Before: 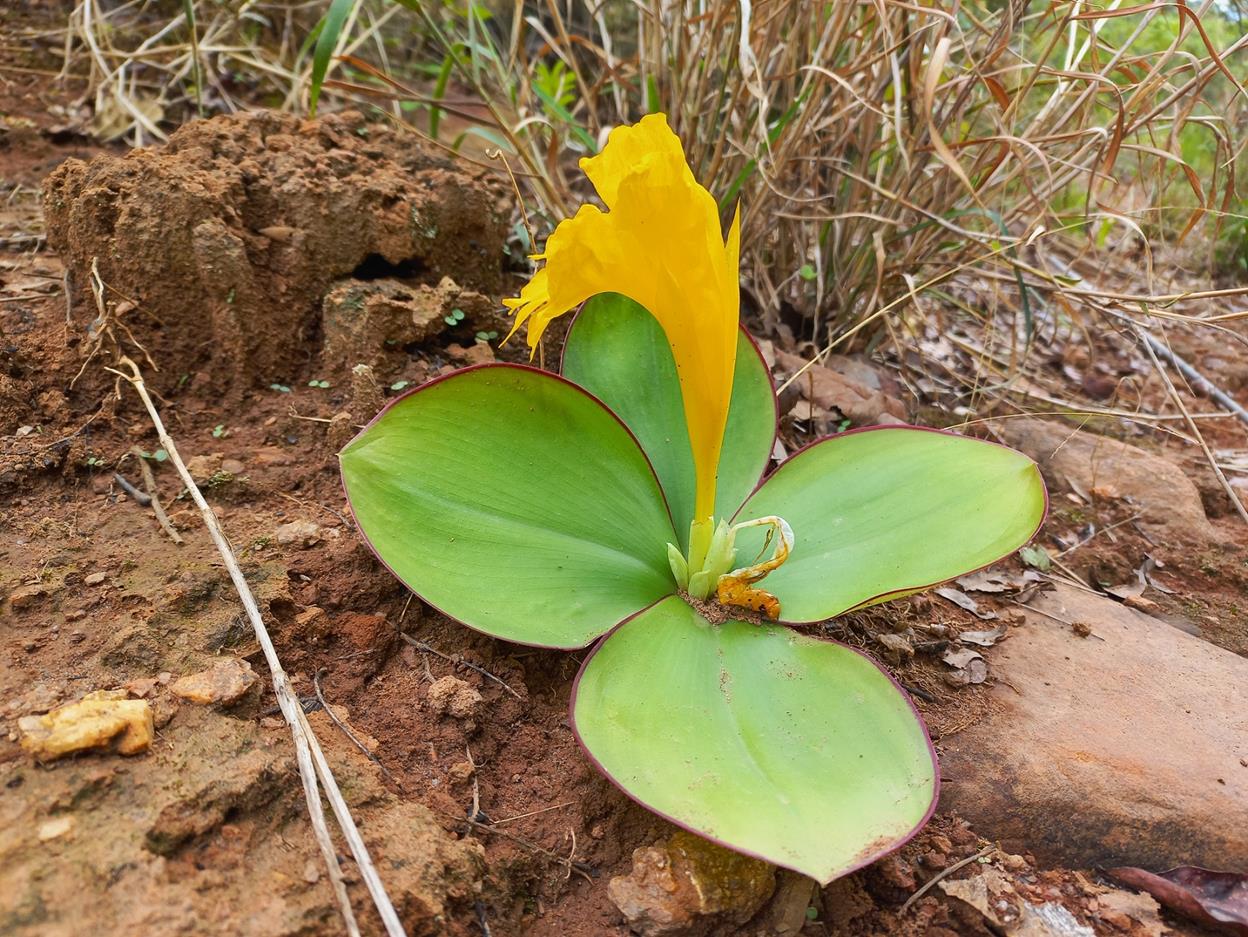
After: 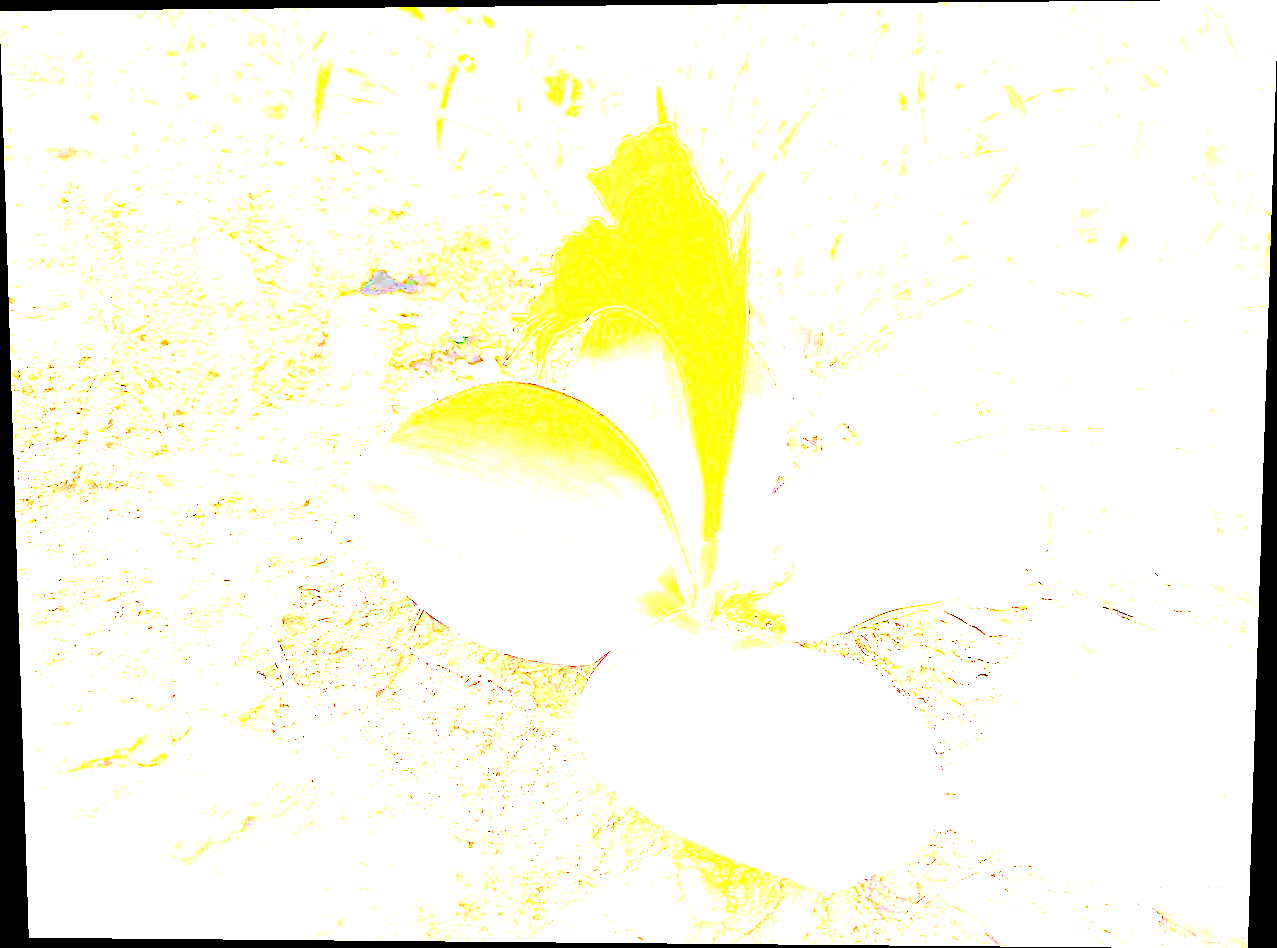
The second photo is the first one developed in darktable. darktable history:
exposure: exposure 8 EV, compensate highlight preservation false
base curve: curves: ch0 [(0, 0) (0.666, 0.806) (1, 1)]
rotate and perspective: lens shift (vertical) 0.048, lens shift (horizontal) -0.024, automatic cropping off
